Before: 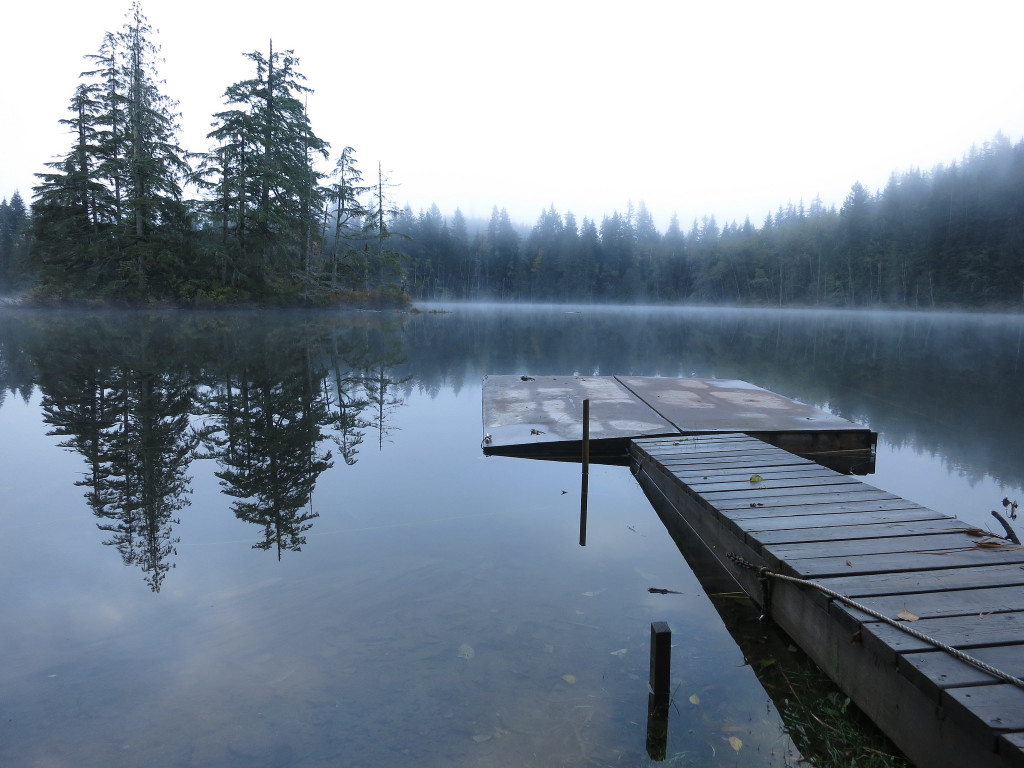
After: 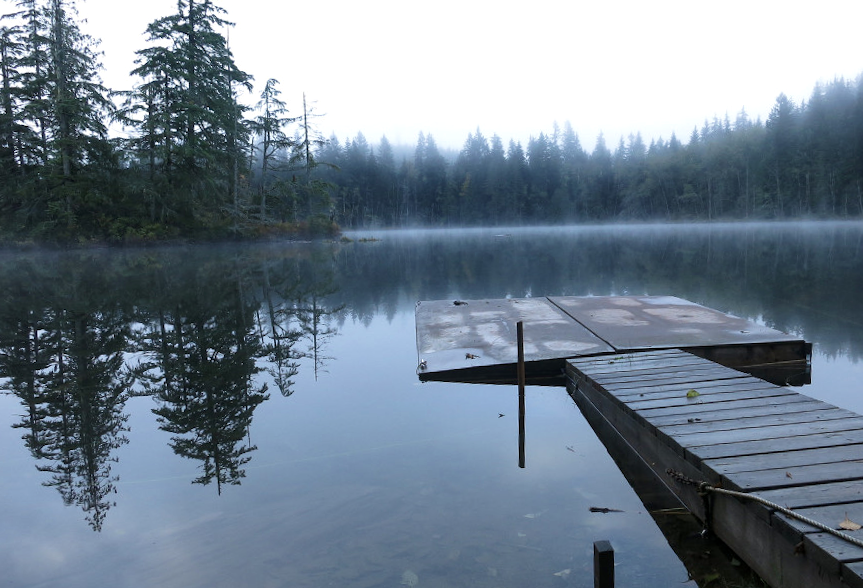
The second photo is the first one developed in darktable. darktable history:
crop: left 7.856%, top 11.836%, right 10.12%, bottom 15.387%
contrast brightness saturation: contrast 0.1, saturation -0.36
local contrast: highlights 100%, shadows 100%, detail 120%, midtone range 0.2
color balance rgb: perceptual saturation grading › global saturation 25%, global vibrance 20%
shadows and highlights: radius 125.46, shadows 30.51, highlights -30.51, low approximation 0.01, soften with gaussian
rotate and perspective: rotation -2.29°, automatic cropping off
velvia: on, module defaults
